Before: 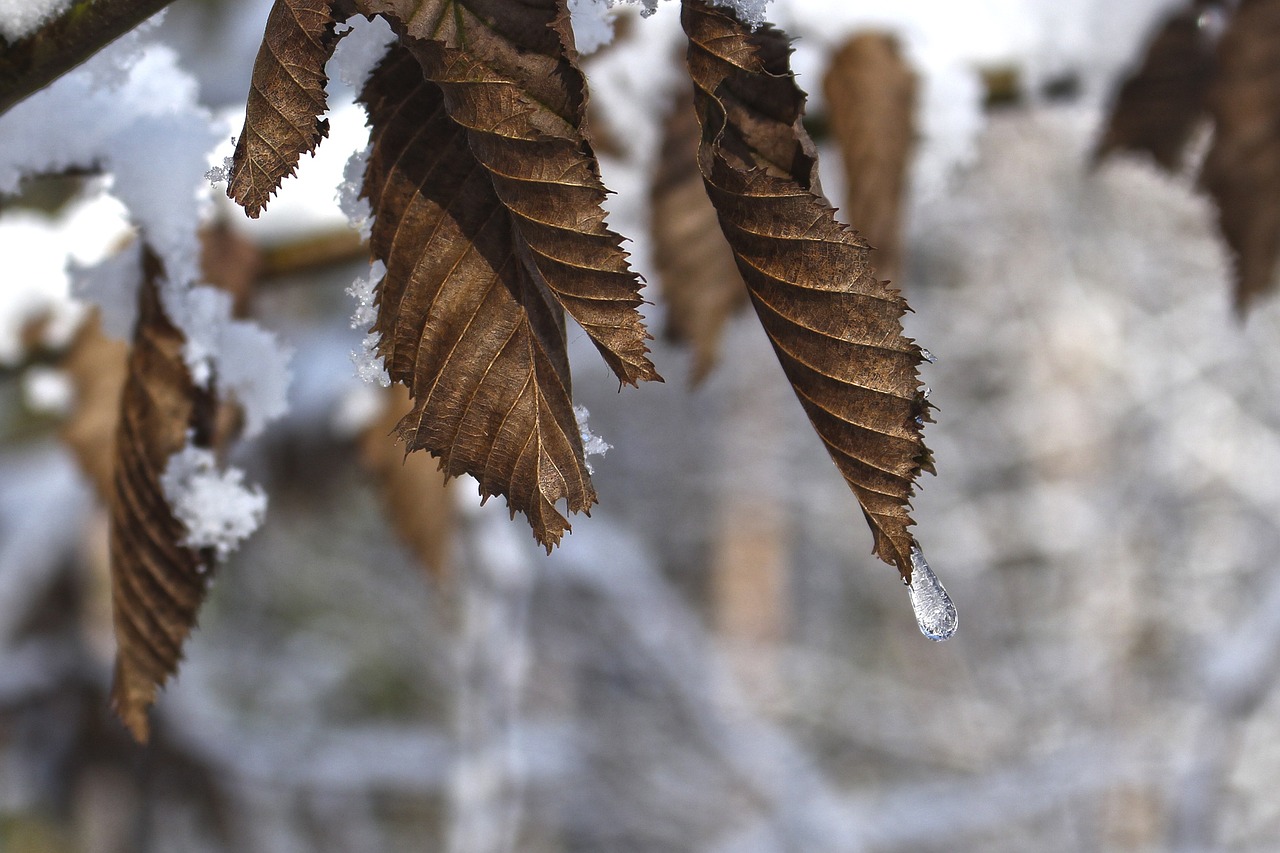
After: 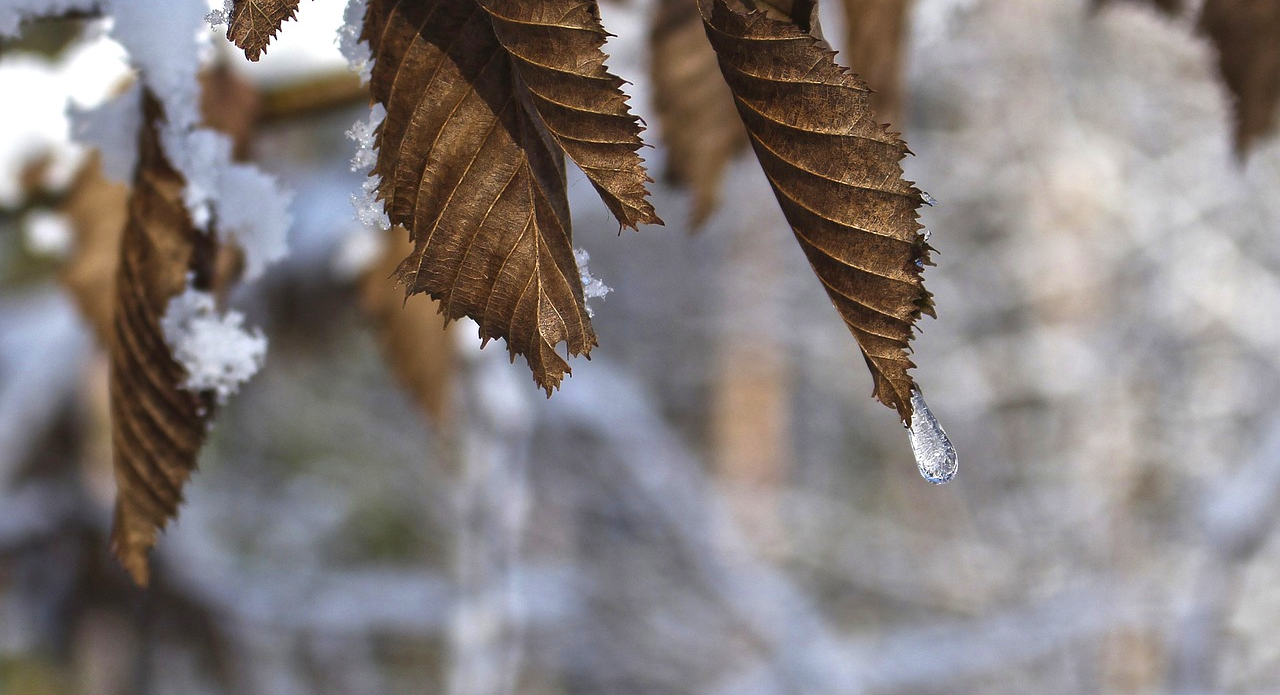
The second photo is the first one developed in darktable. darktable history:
crop and rotate: top 18.507%
velvia: on, module defaults
